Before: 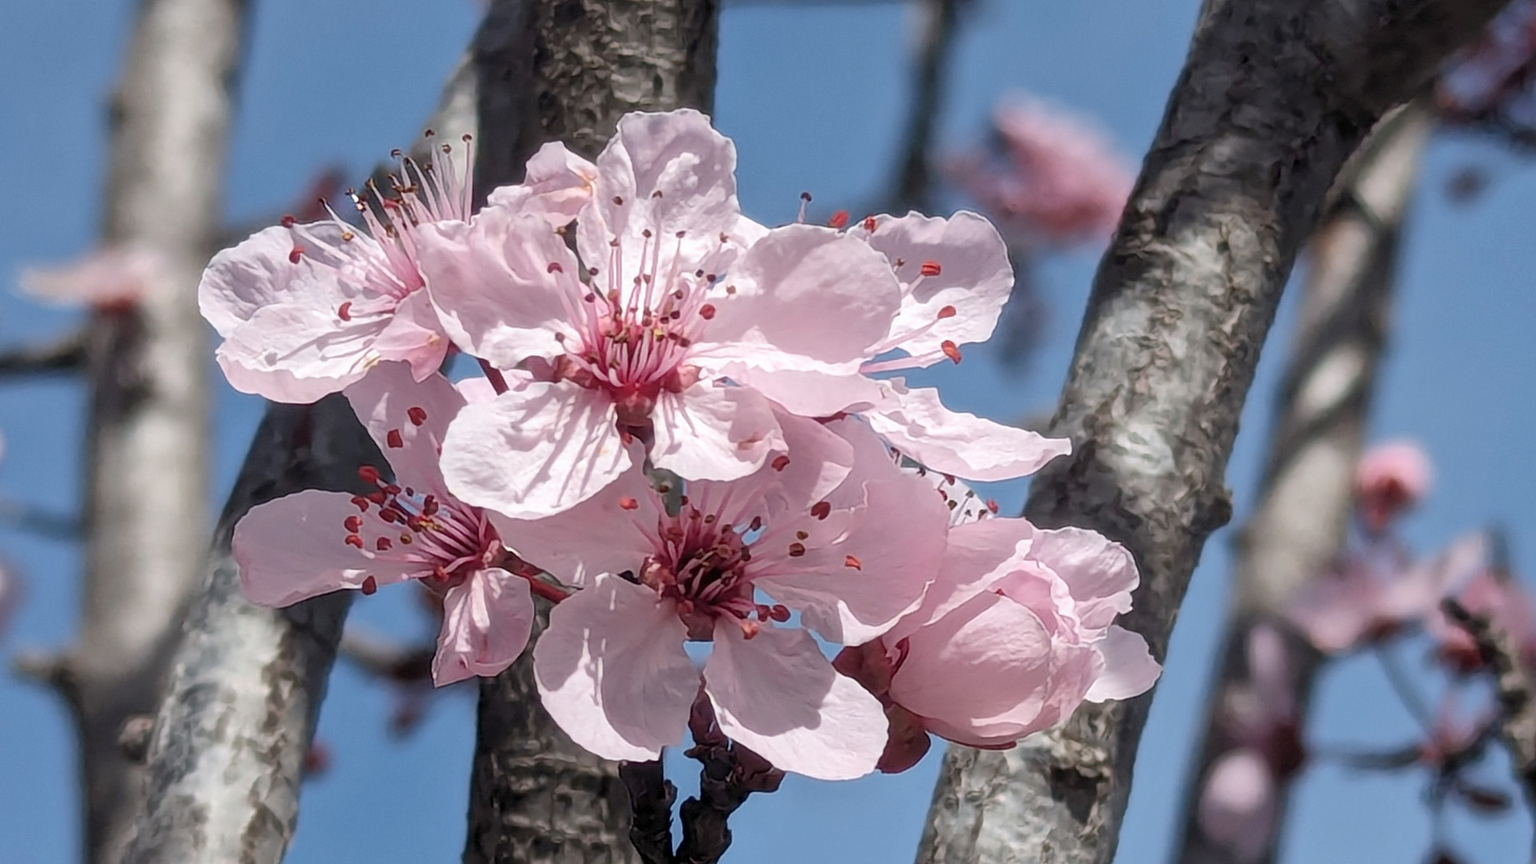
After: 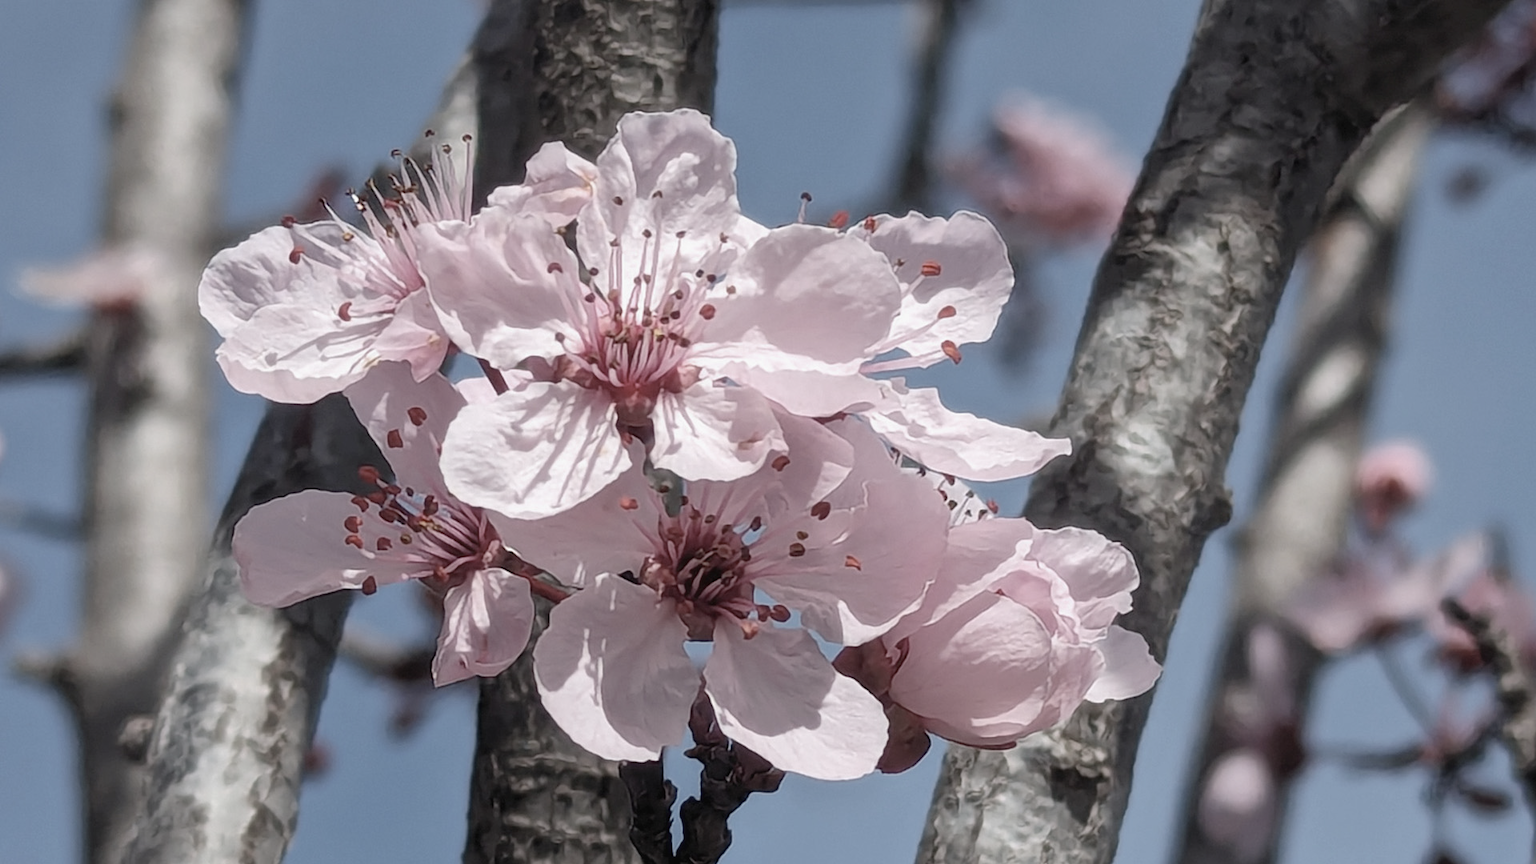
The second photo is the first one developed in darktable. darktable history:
exposure: compensate highlight preservation false
contrast brightness saturation: contrast -0.044, saturation -0.402
